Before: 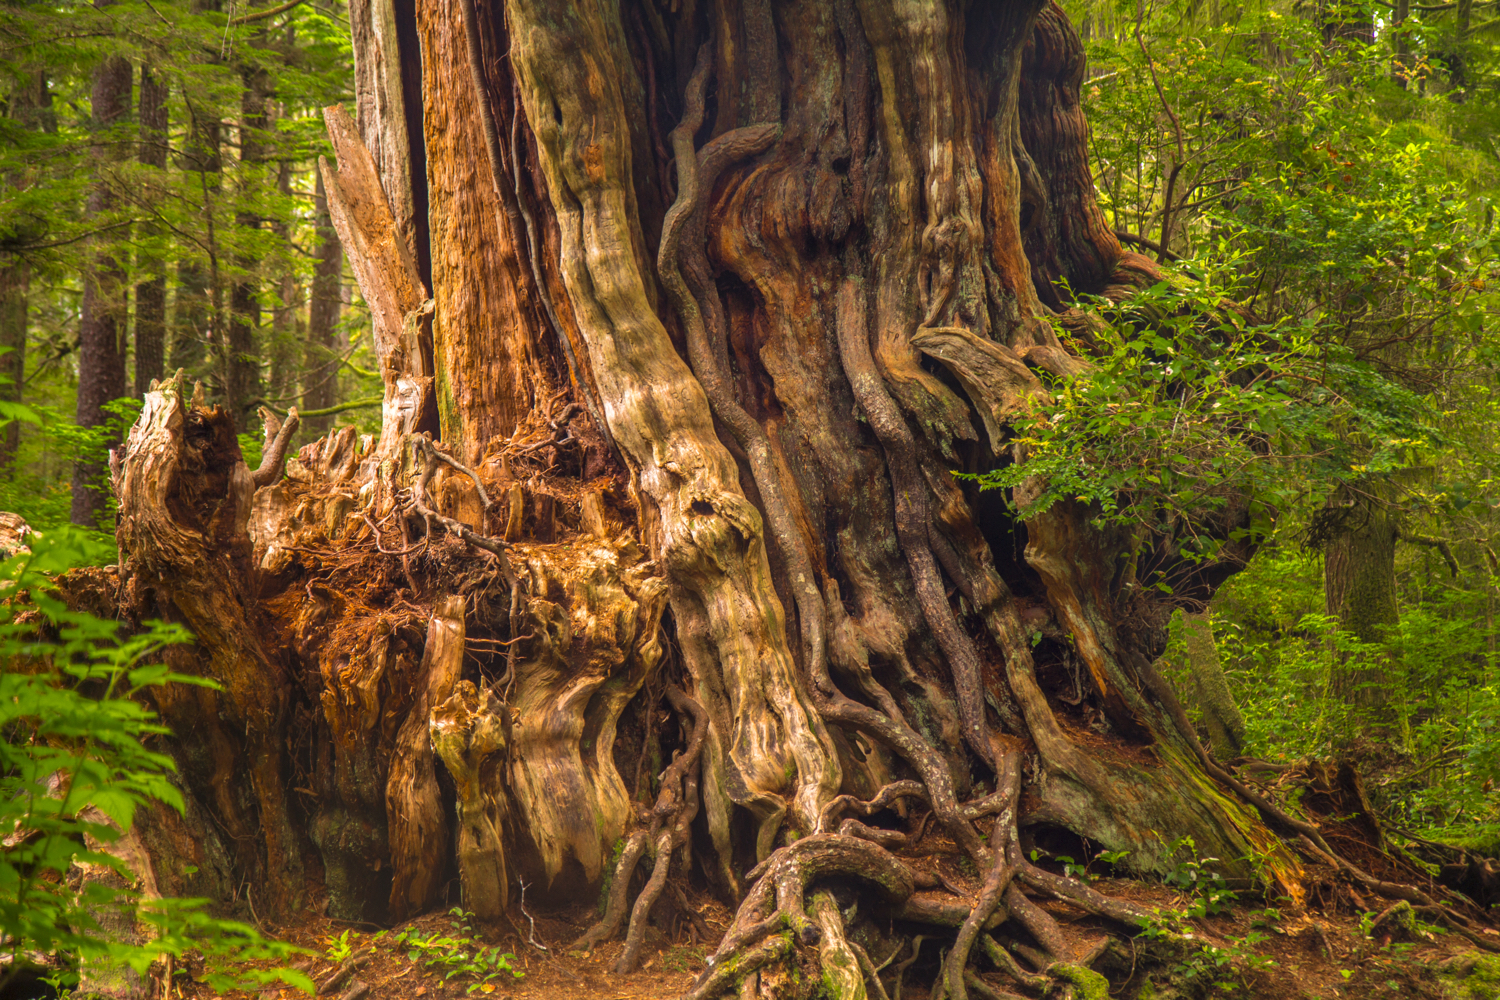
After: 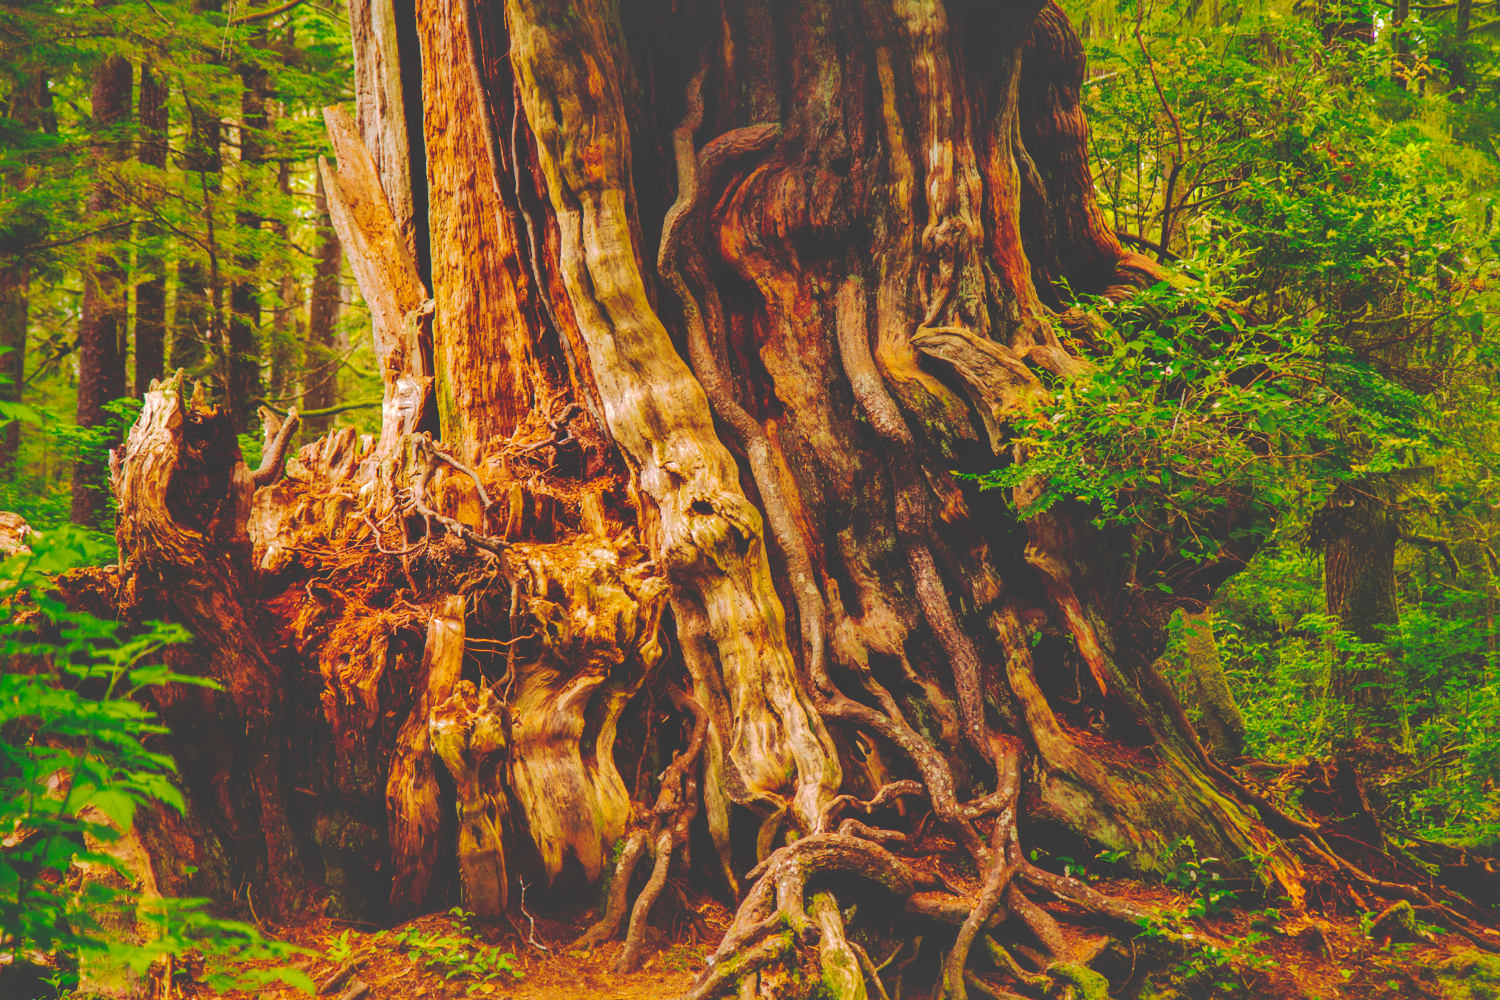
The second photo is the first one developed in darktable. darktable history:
tone curve: curves: ch0 [(0, 0) (0.003, 0.198) (0.011, 0.198) (0.025, 0.198) (0.044, 0.198) (0.069, 0.201) (0.1, 0.202) (0.136, 0.207) (0.177, 0.212) (0.224, 0.222) (0.277, 0.27) (0.335, 0.332) (0.399, 0.422) (0.468, 0.542) (0.543, 0.626) (0.623, 0.698) (0.709, 0.764) (0.801, 0.82) (0.898, 0.863) (1, 1)], preserve colors none
shadows and highlights: on, module defaults
